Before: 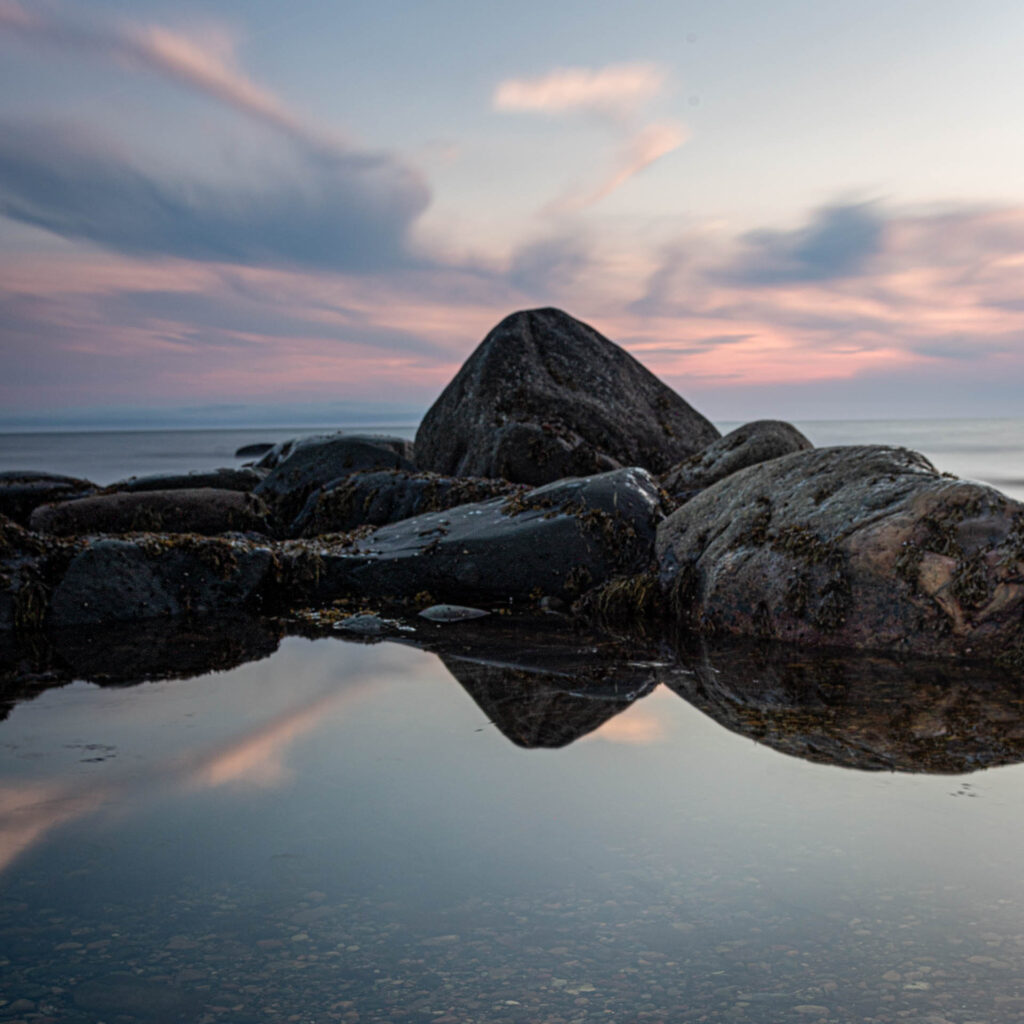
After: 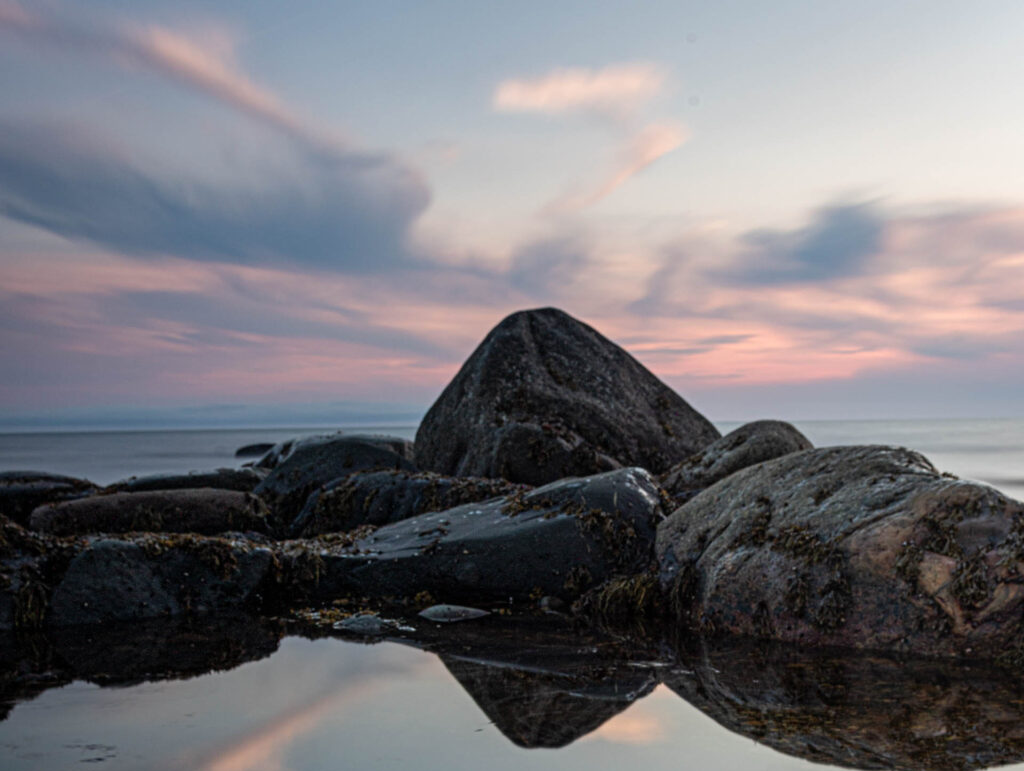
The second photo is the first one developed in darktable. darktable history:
crop: bottom 24.687%
